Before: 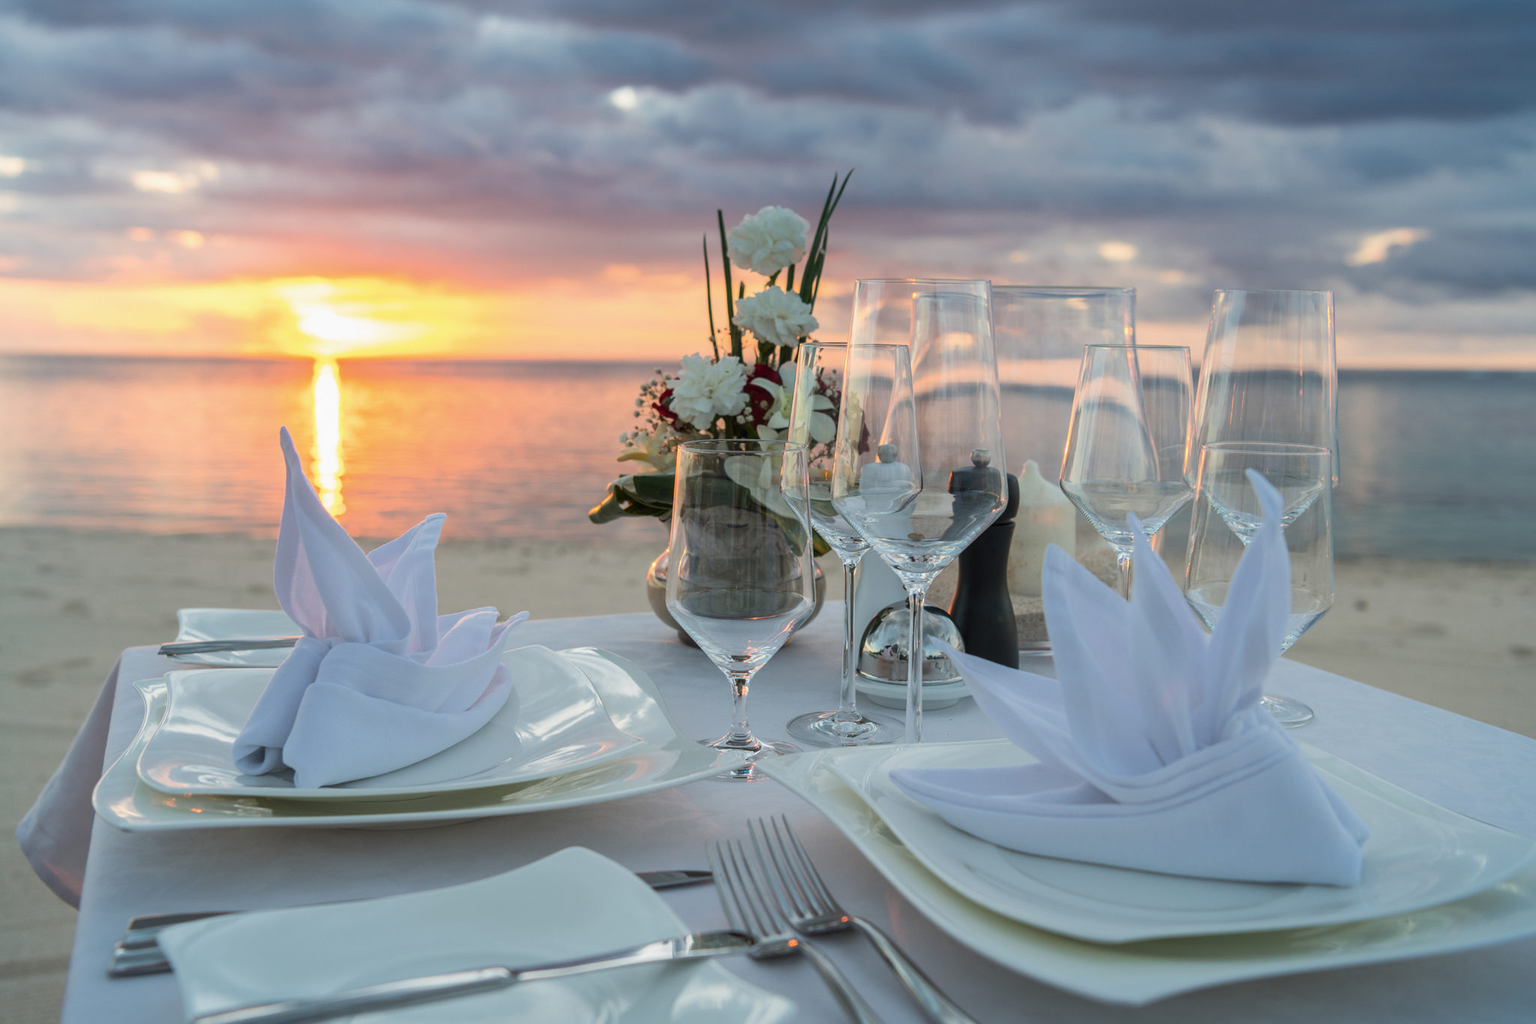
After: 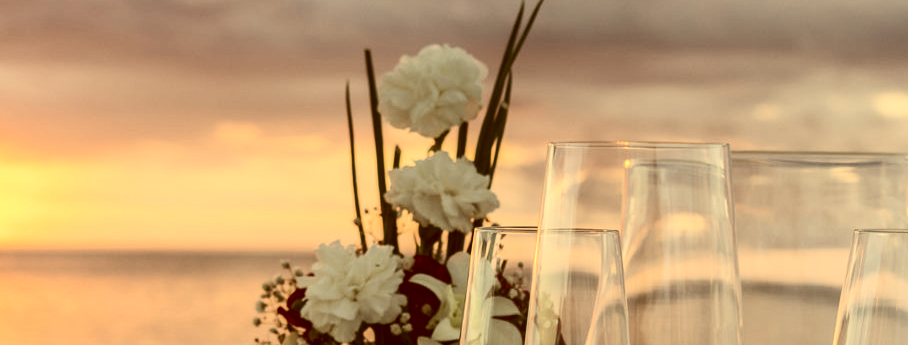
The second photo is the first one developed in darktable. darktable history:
color correction: highlights a* 0.996, highlights b* 23.84, shadows a* 16, shadows b* 25.01
color zones: curves: ch0 [(0.25, 0.5) (0.463, 0.627) (0.484, 0.637) (0.75, 0.5)]
contrast brightness saturation: contrast 0.246, saturation -0.305
crop: left 28.939%, top 16.867%, right 26.701%, bottom 57.853%
